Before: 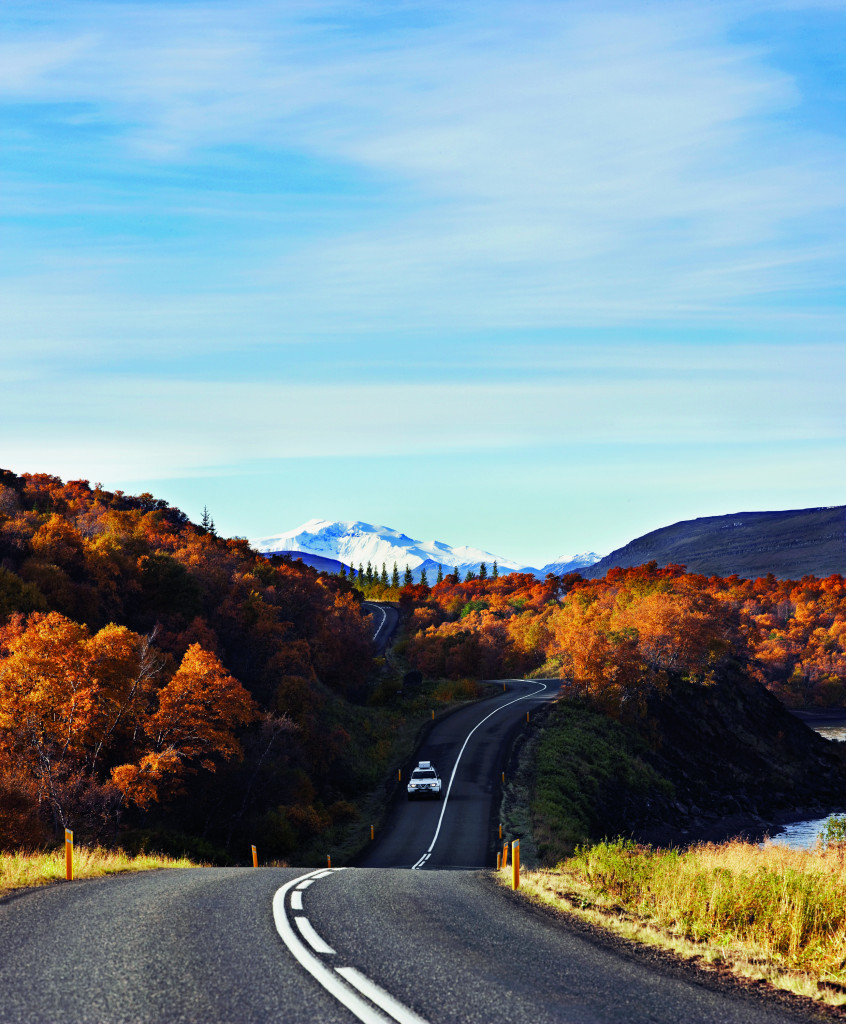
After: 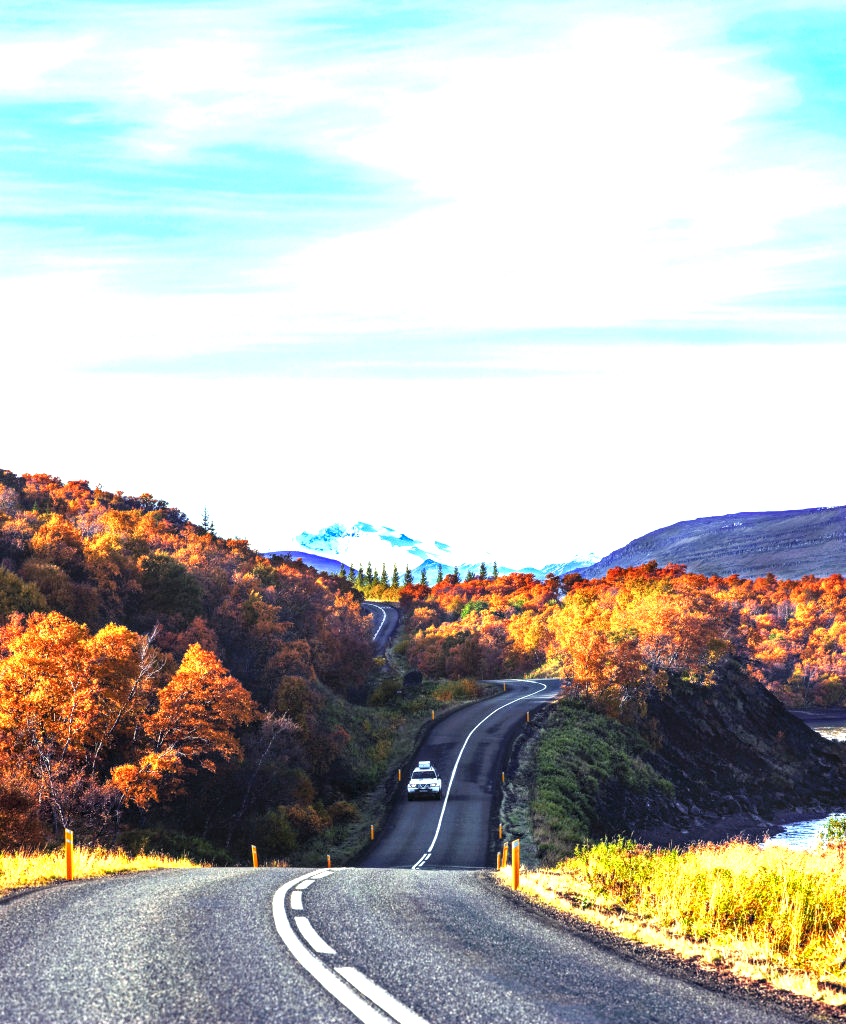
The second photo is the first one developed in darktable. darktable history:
exposure: black level correction 0, exposure 1.45 EV, compensate exposure bias true, compensate highlight preservation false
local contrast: highlights 61%, detail 143%, midtone range 0.428
